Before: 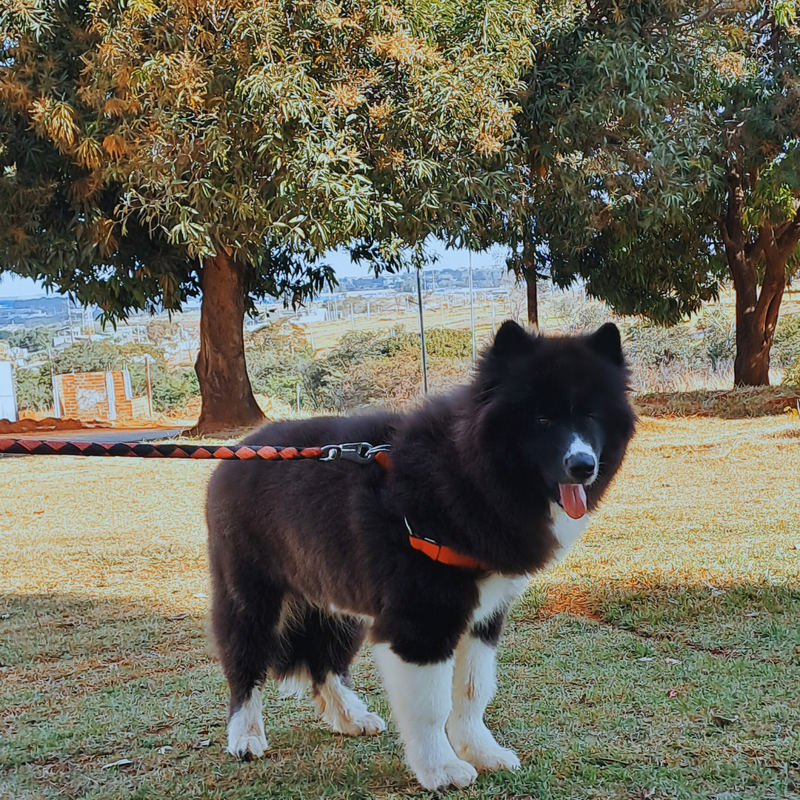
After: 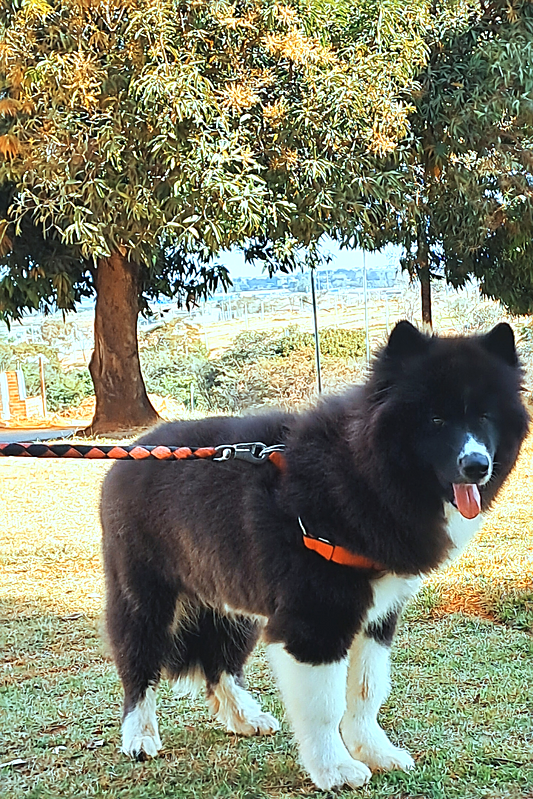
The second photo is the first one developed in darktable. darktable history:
sharpen: on, module defaults
crop and rotate: left 13.424%, right 19.87%
color correction: highlights a* -8.05, highlights b* 3.65
exposure: black level correction -0.001, exposure 0.909 EV, compensate highlight preservation false
